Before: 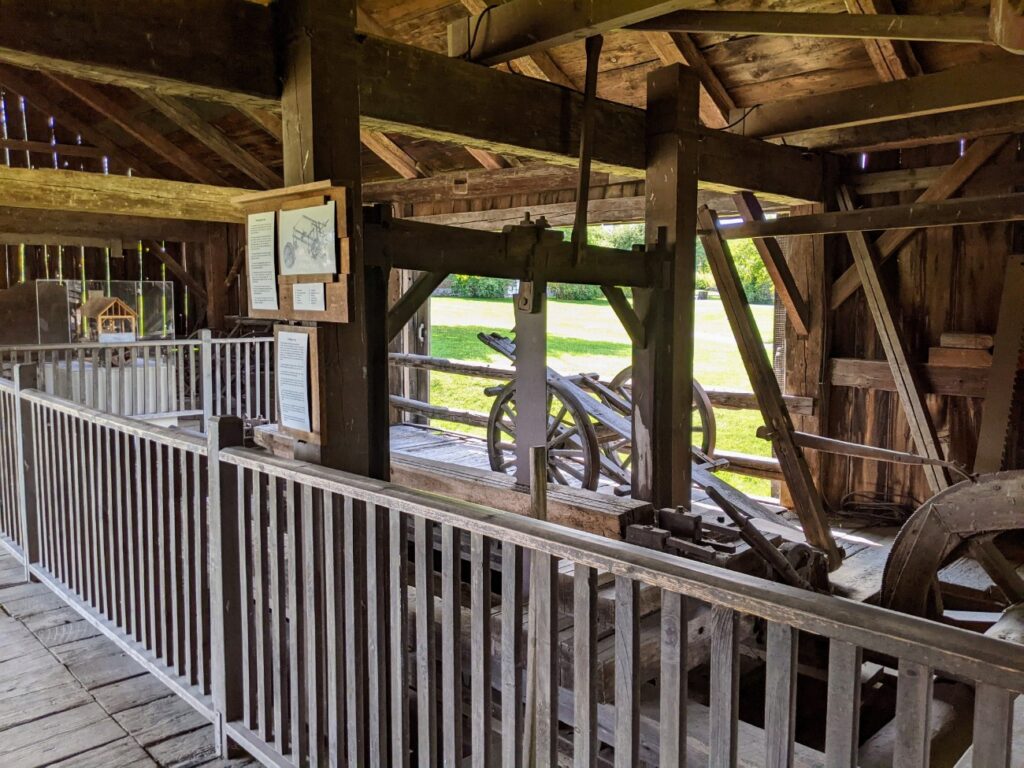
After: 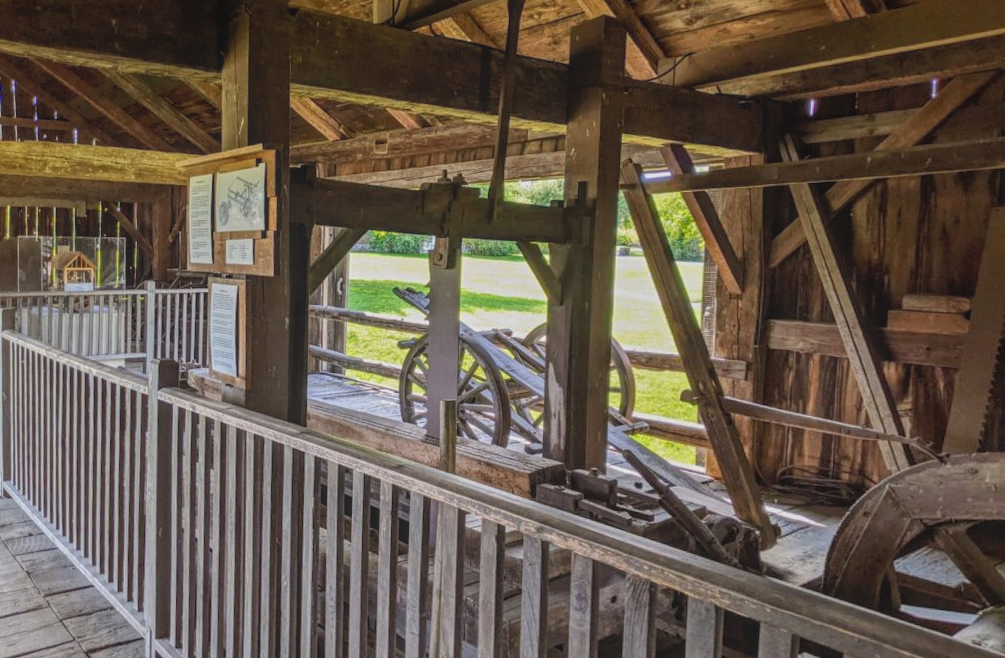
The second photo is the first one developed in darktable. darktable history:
local contrast: highlights 73%, shadows 15%, midtone range 0.197
rotate and perspective: rotation 1.69°, lens shift (vertical) -0.023, lens shift (horizontal) -0.291, crop left 0.025, crop right 0.988, crop top 0.092, crop bottom 0.842
